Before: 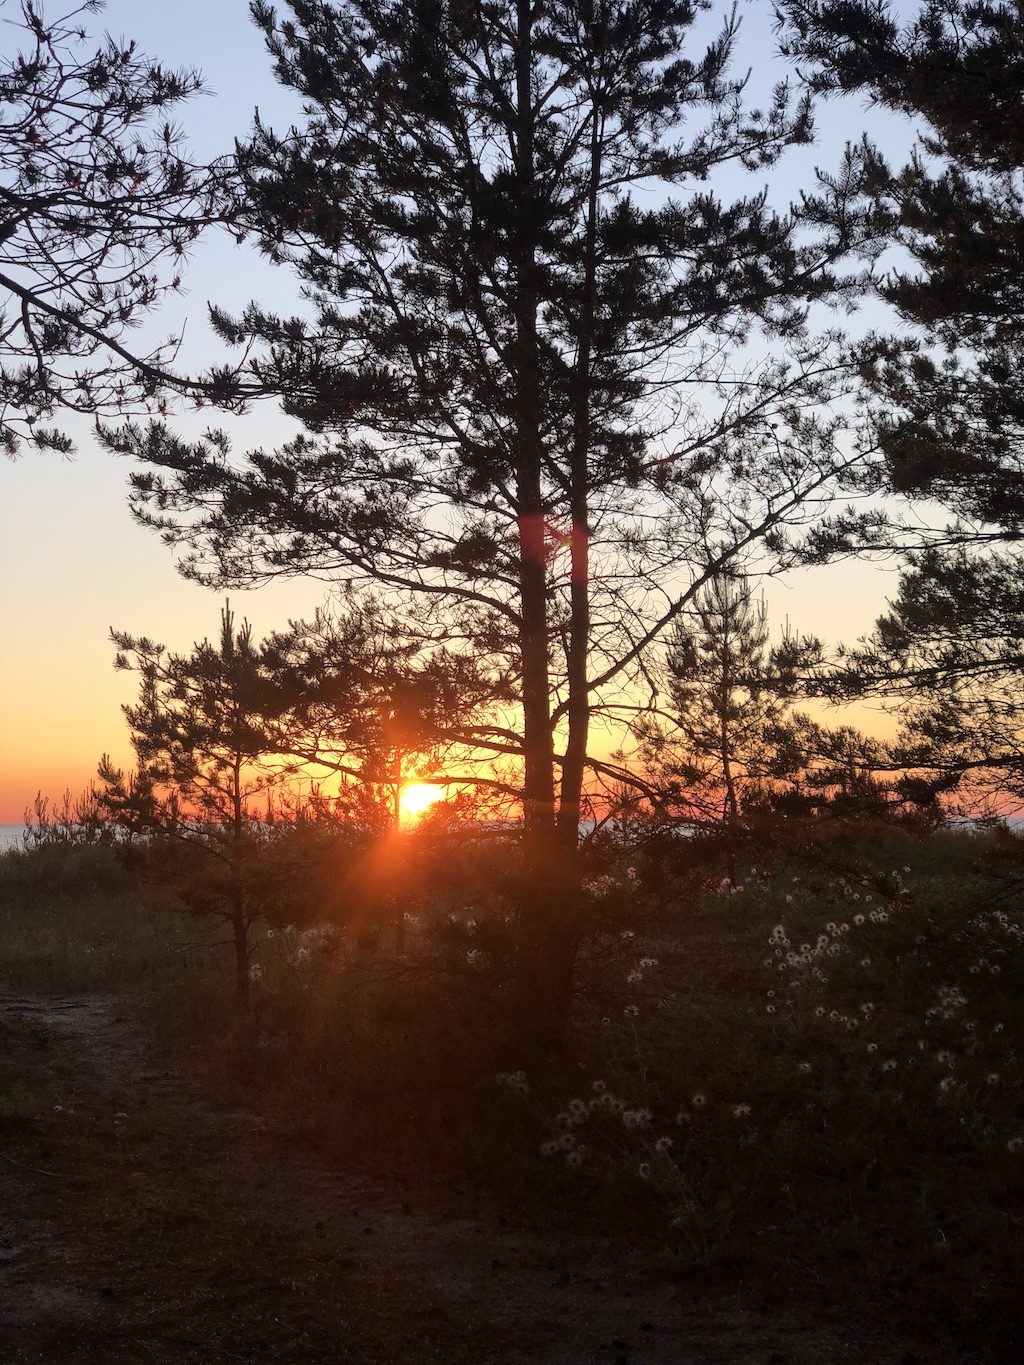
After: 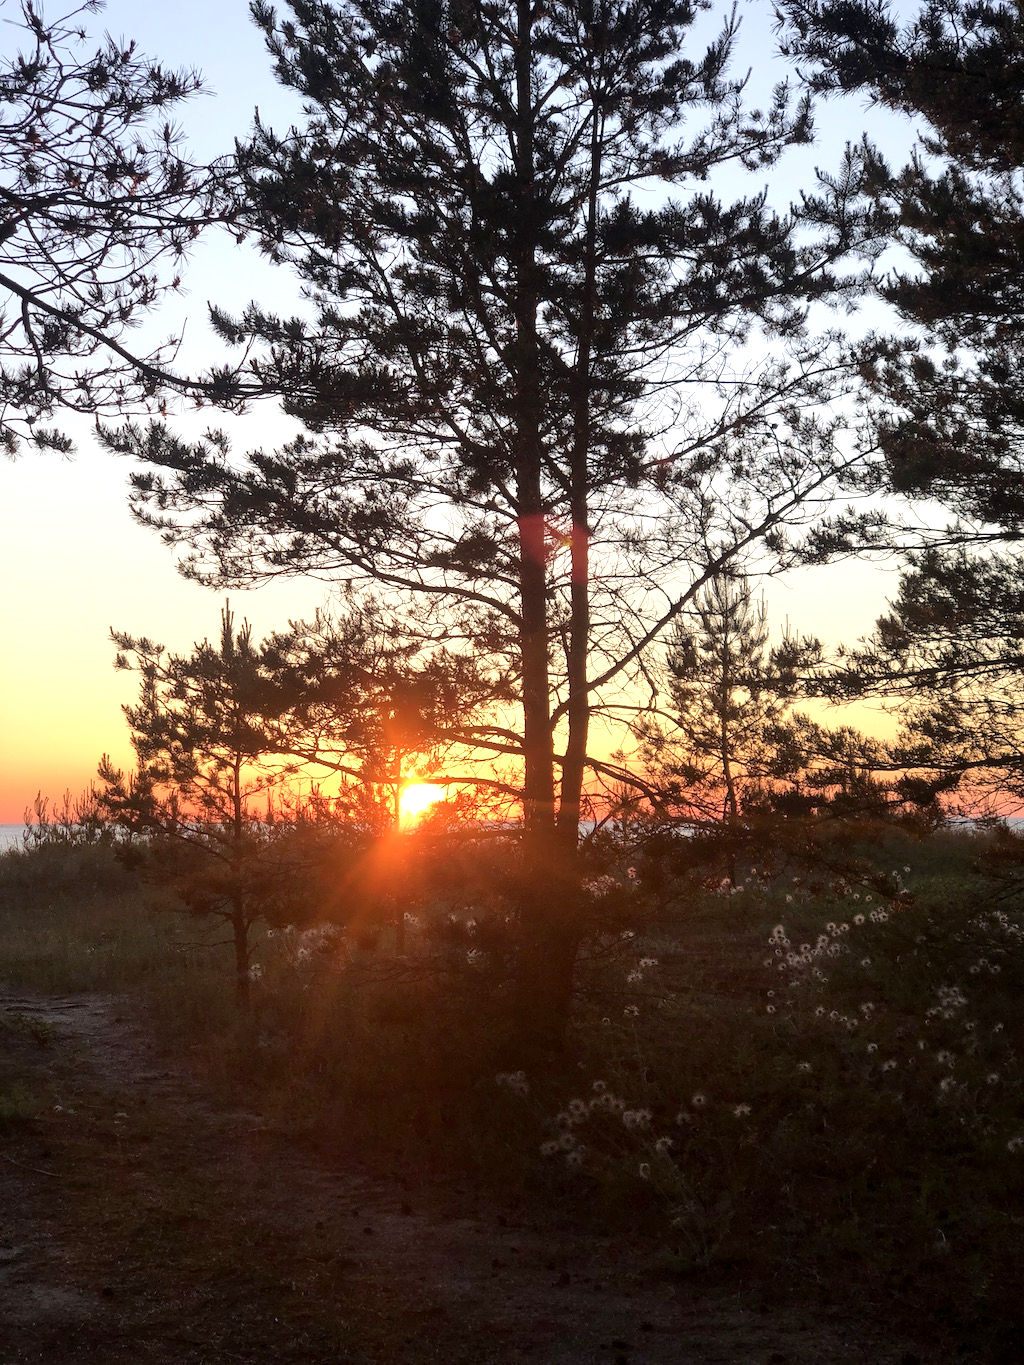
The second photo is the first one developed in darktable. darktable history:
tone equalizer: on, module defaults
exposure: black level correction 0.001, exposure 0.5 EV, compensate exposure bias true, compensate highlight preservation false
